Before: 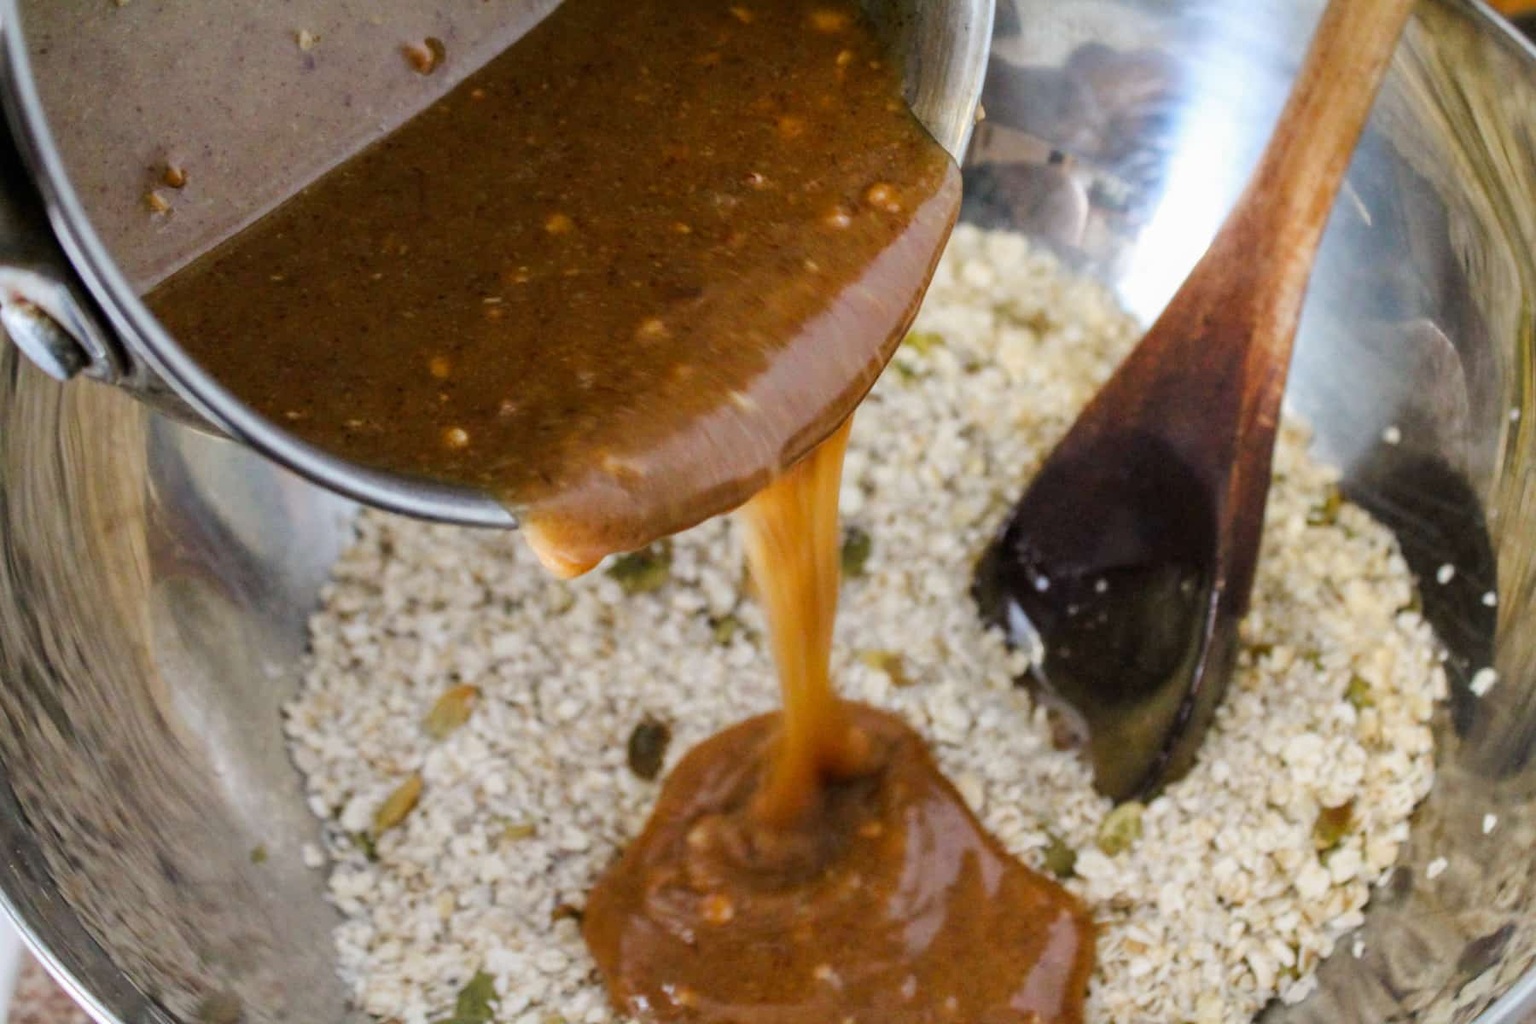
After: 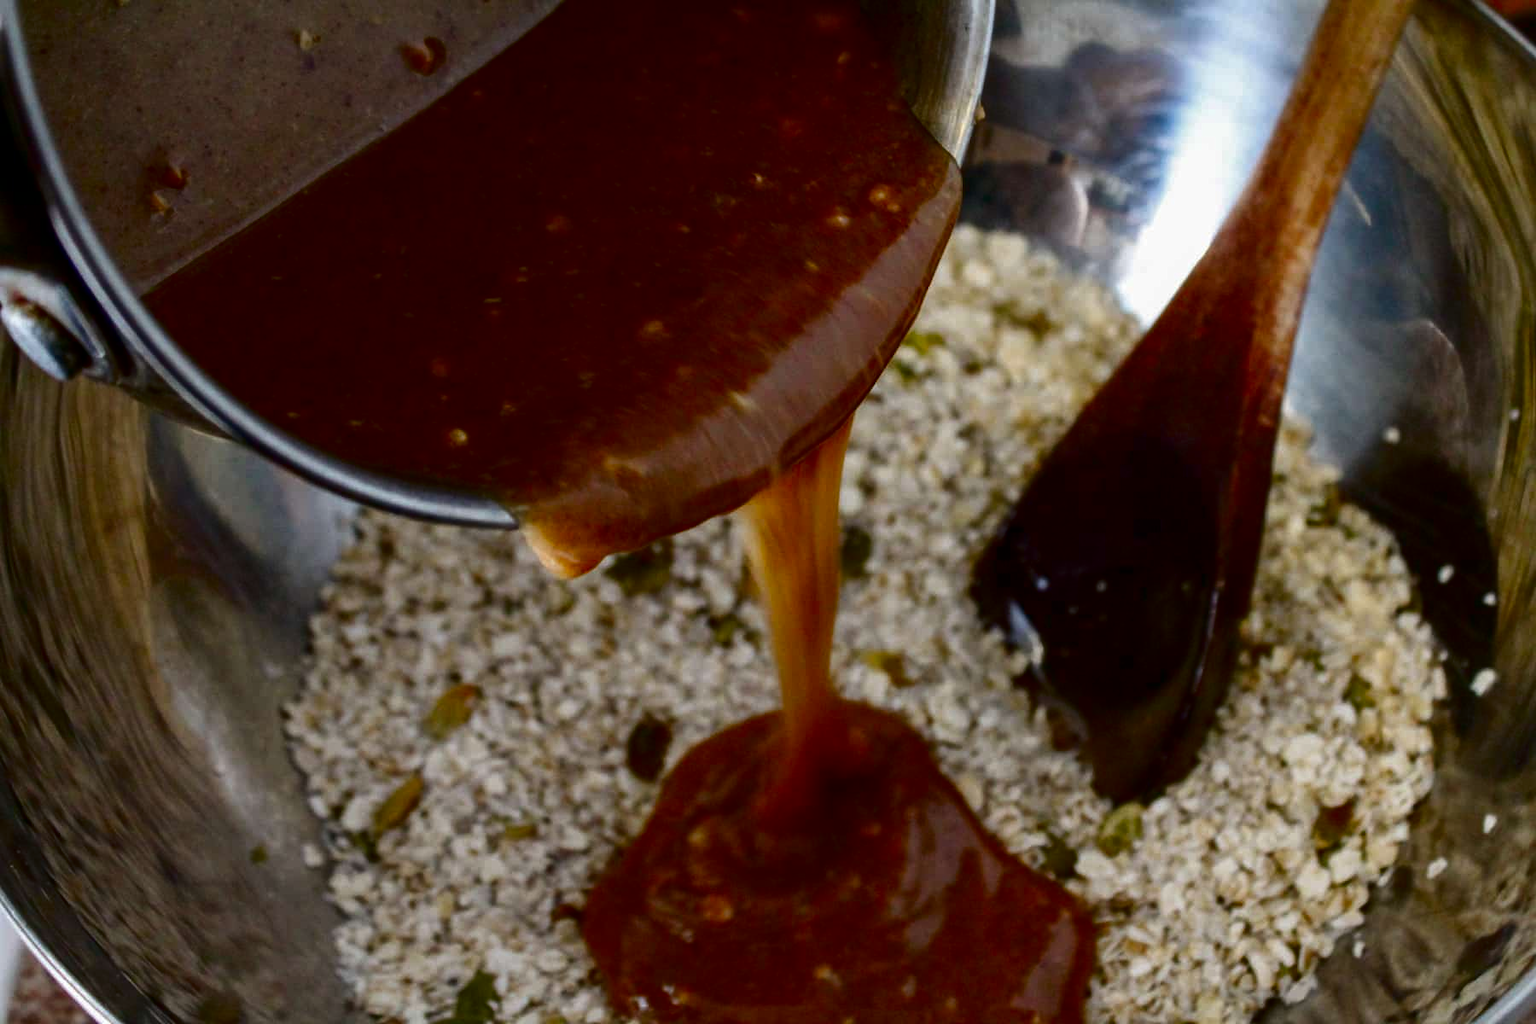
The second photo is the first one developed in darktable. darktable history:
contrast brightness saturation: contrast 0.092, brightness -0.609, saturation 0.174
exposure: black level correction 0, compensate exposure bias true, compensate highlight preservation false
